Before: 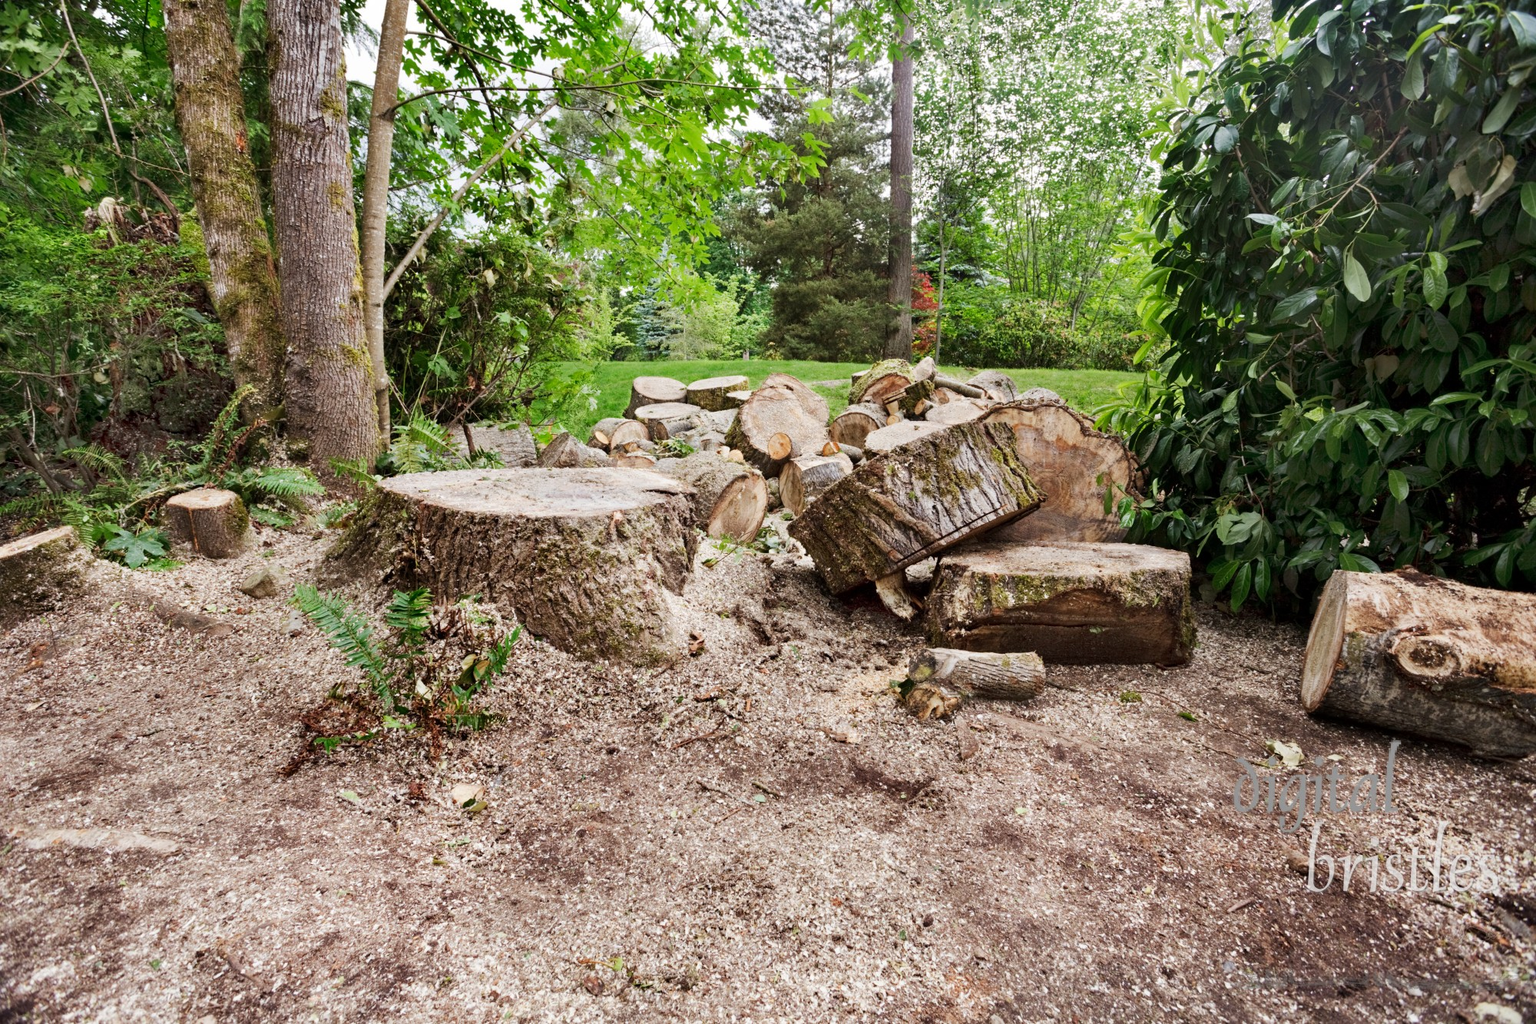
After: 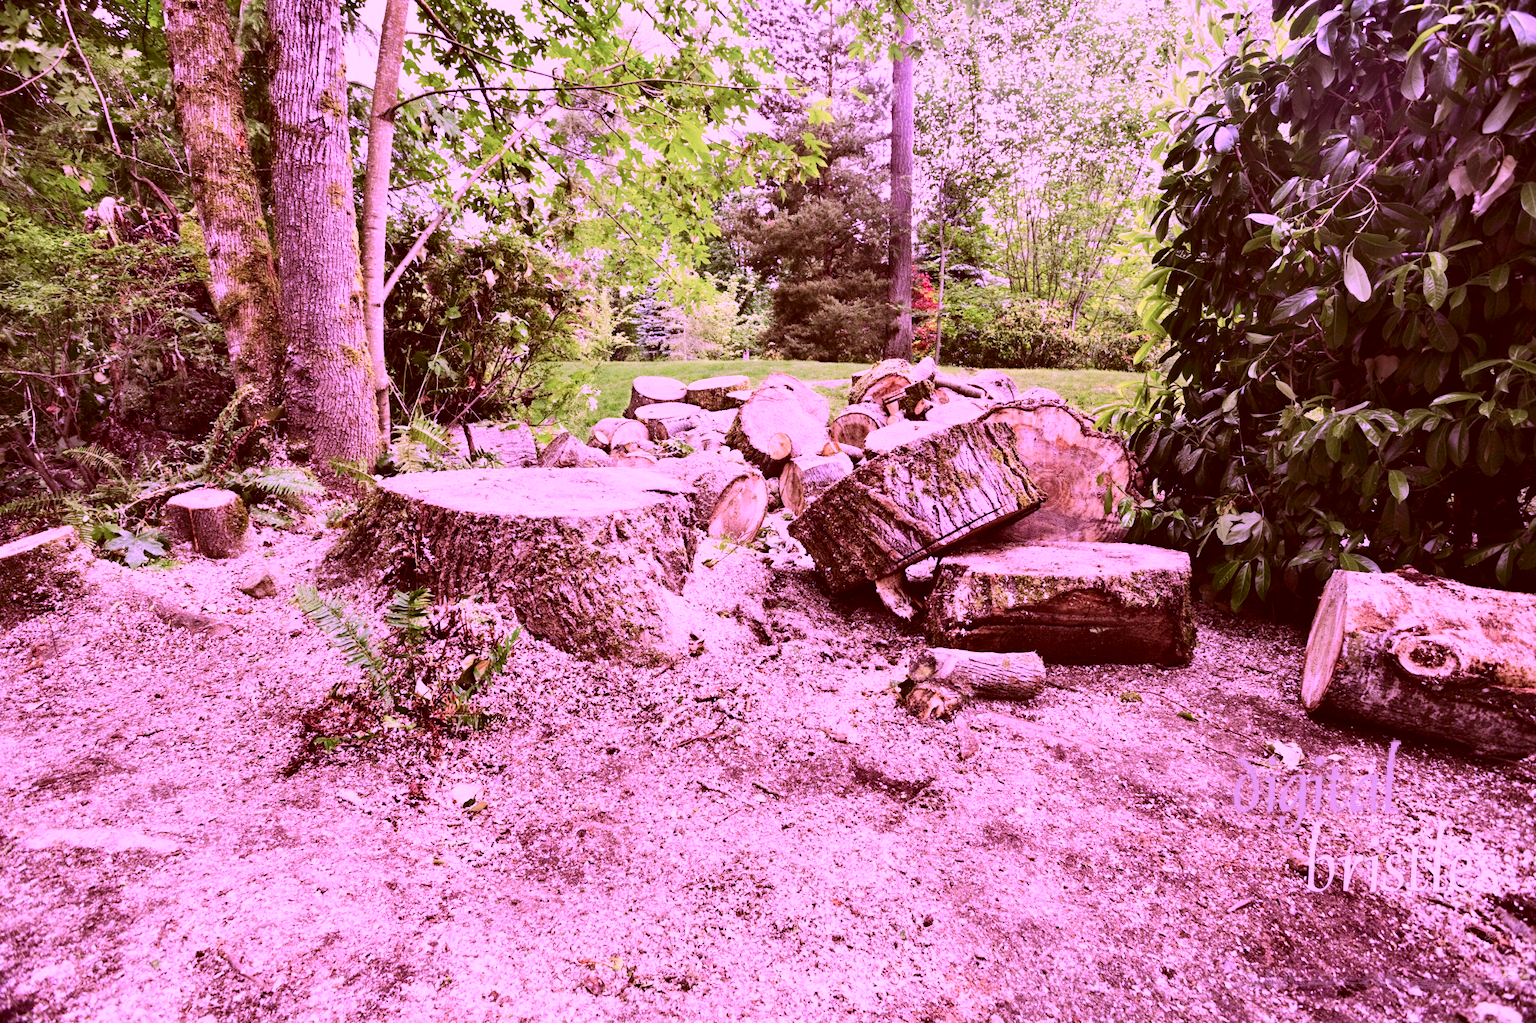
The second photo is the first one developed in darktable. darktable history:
base curve: curves: ch0 [(0, 0) (0.032, 0.025) (0.121, 0.166) (0.206, 0.329) (0.605, 0.79) (1, 1)], exposure shift 0.01
color correction: highlights a* 0.975, highlights b* 24.7, shadows a* 15.87, shadows b* 24.12
color calibration: gray › normalize channels true, illuminant custom, x 0.38, y 0.482, temperature 4444.19 K, gamut compression 0.013
